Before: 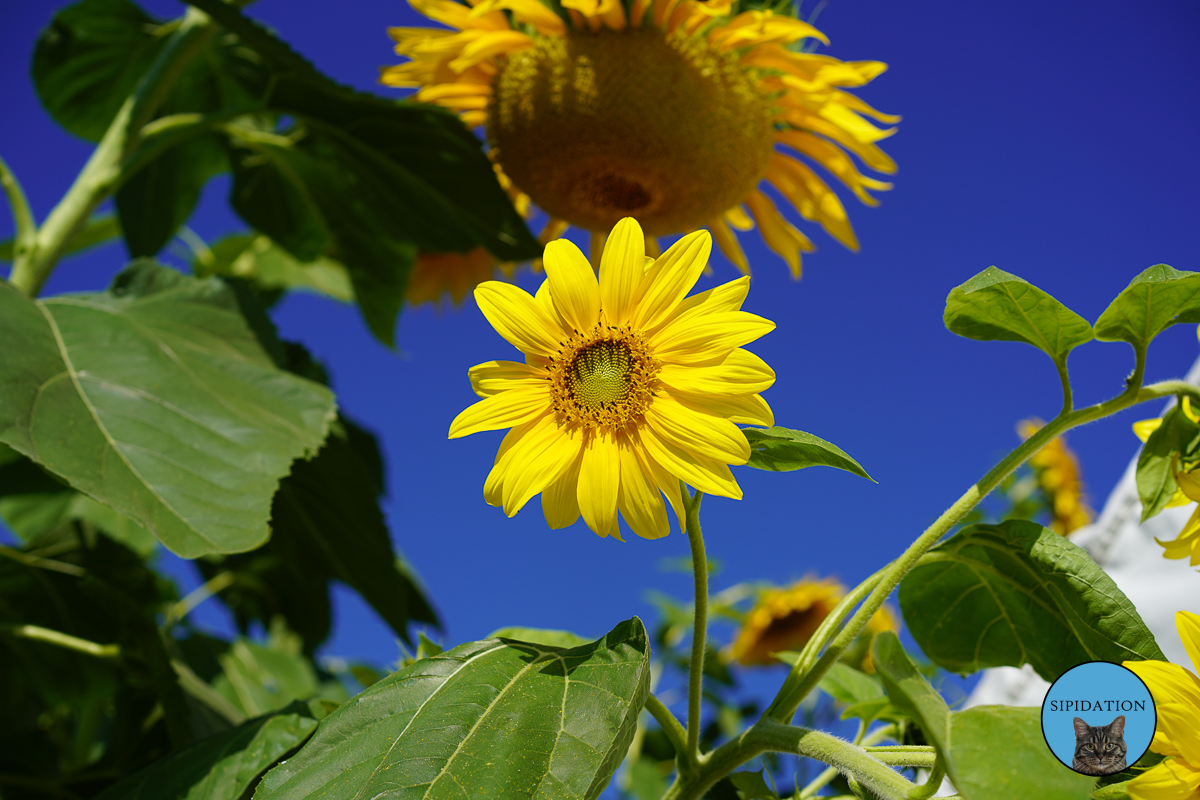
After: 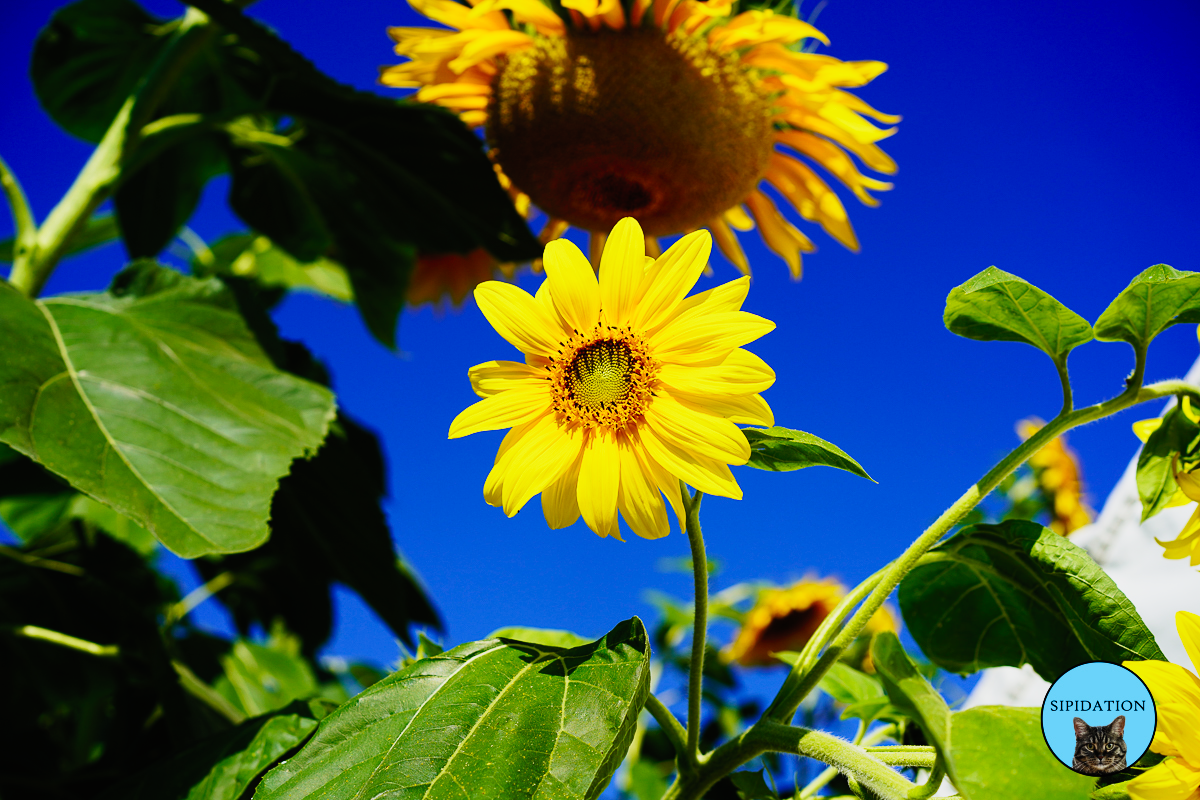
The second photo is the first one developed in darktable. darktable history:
sigmoid: contrast 1.8, skew -0.2, preserve hue 0%, red attenuation 0.1, red rotation 0.035, green attenuation 0.1, green rotation -0.017, blue attenuation 0.15, blue rotation -0.052, base primaries Rec2020
contrast brightness saturation: contrast 0.2, brightness 0.16, saturation 0.22
